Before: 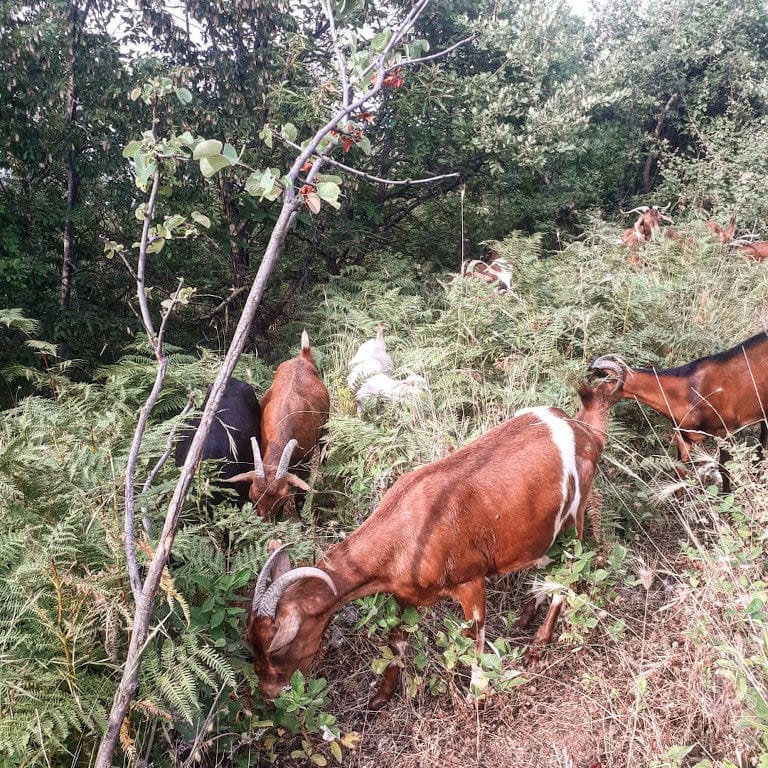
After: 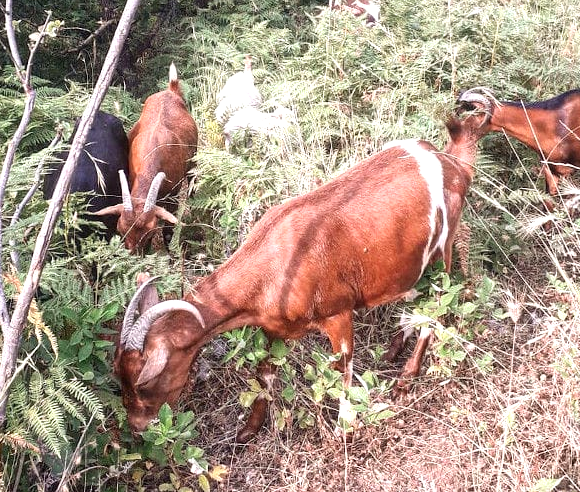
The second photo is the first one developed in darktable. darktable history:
exposure: exposure 0.563 EV, compensate highlight preservation false
crop and rotate: left 17.237%, top 34.893%, right 7.148%, bottom 1.008%
